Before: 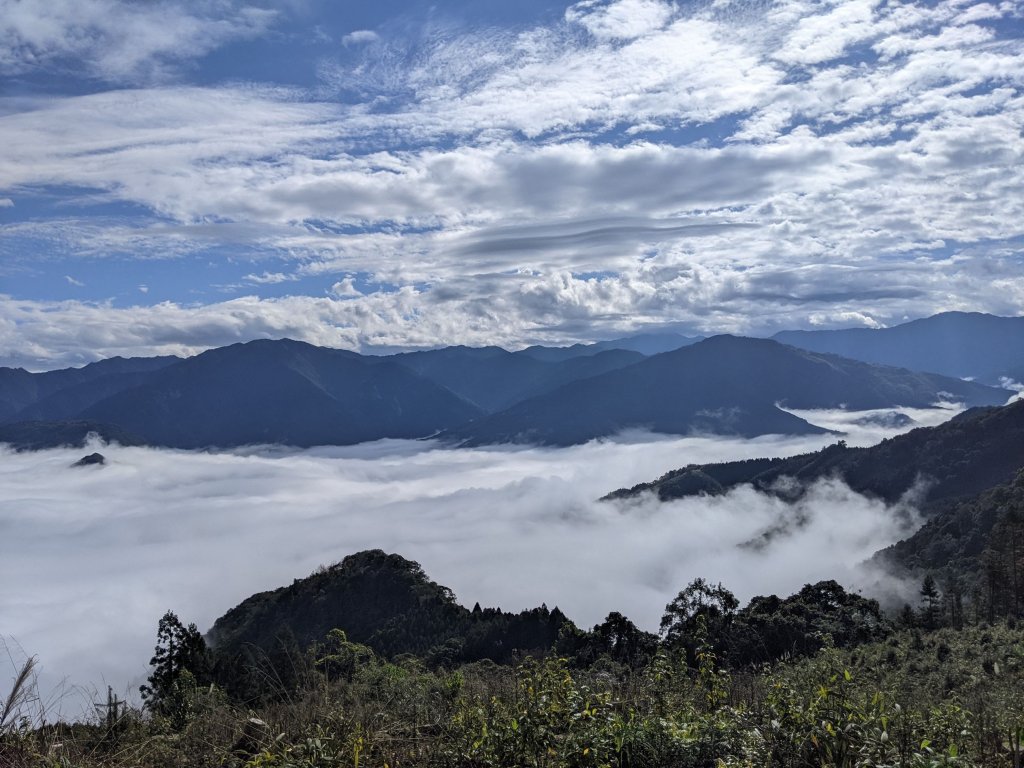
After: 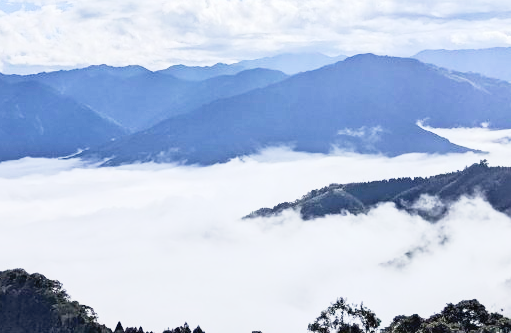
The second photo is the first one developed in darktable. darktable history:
crop: left 35.025%, top 36.592%, right 15.009%, bottom 20.003%
contrast brightness saturation: contrast 0.199, brightness 0.167, saturation 0.227
tone equalizer: edges refinement/feathering 500, mask exposure compensation -1.57 EV, preserve details guided filter
tone curve: curves: ch0 [(0, 0.005) (0.103, 0.097) (0.18, 0.22) (0.378, 0.482) (0.504, 0.631) (0.663, 0.801) (0.834, 0.914) (1, 0.971)]; ch1 [(0, 0) (0.172, 0.123) (0.324, 0.253) (0.396, 0.388) (0.478, 0.461) (0.499, 0.498) (0.522, 0.528) (0.604, 0.692) (0.704, 0.818) (1, 1)]; ch2 [(0, 0) (0.411, 0.424) (0.496, 0.5) (0.515, 0.519) (0.555, 0.585) (0.628, 0.703) (1, 1)], preserve colors none
exposure: black level correction 0, exposure 0.694 EV, compensate highlight preservation false
